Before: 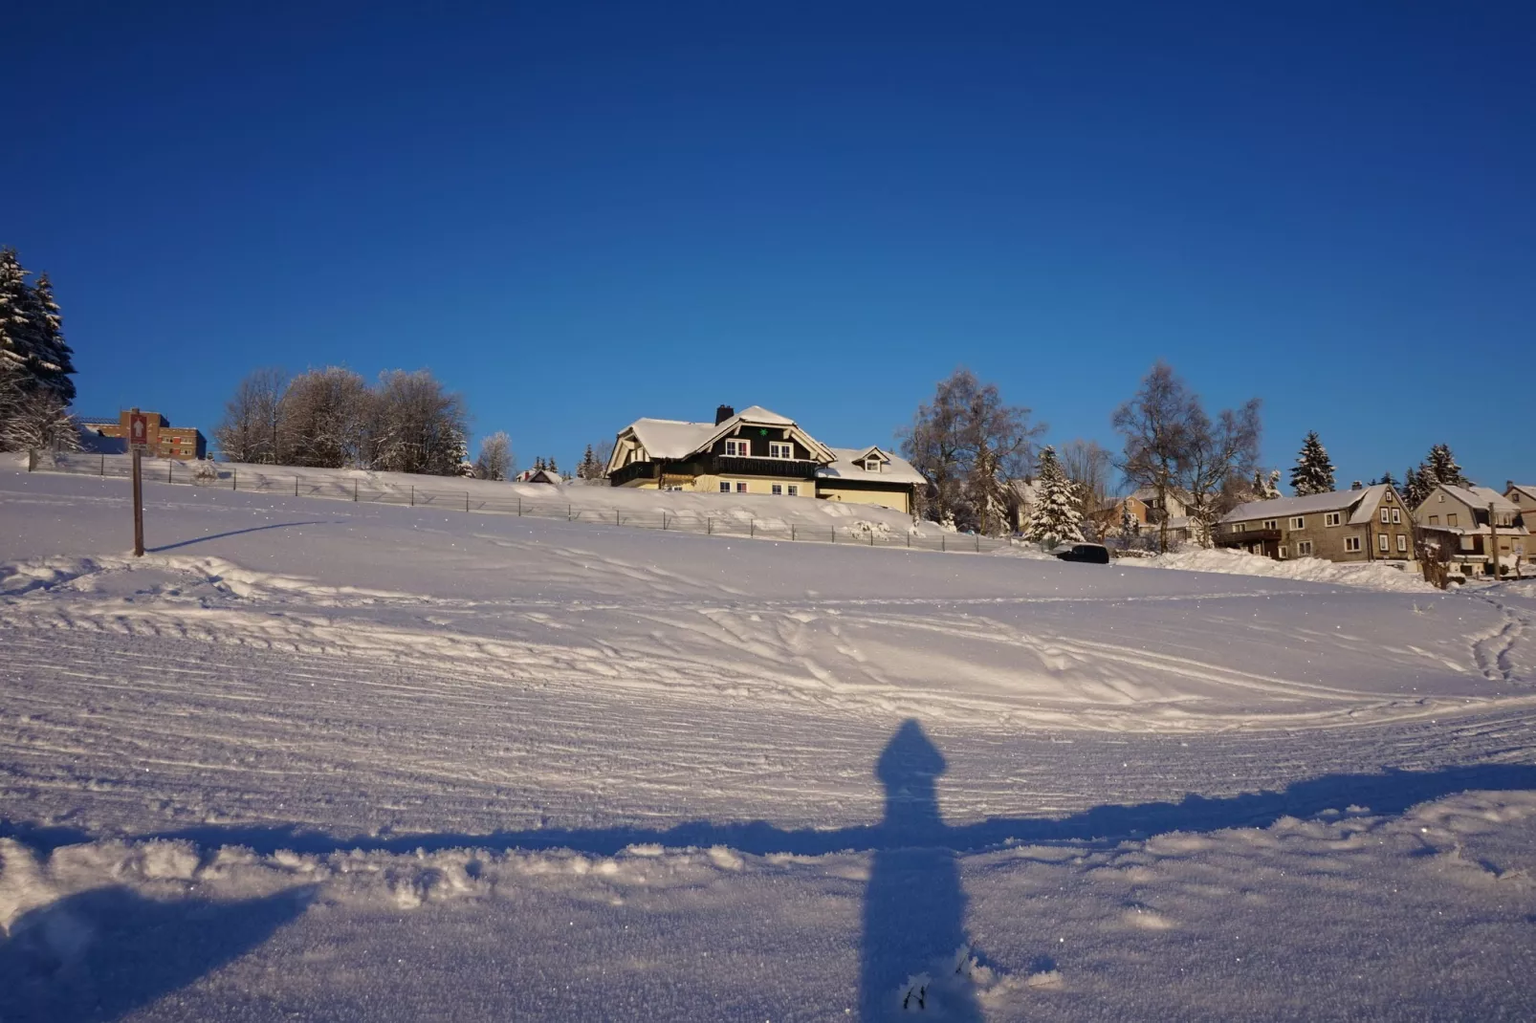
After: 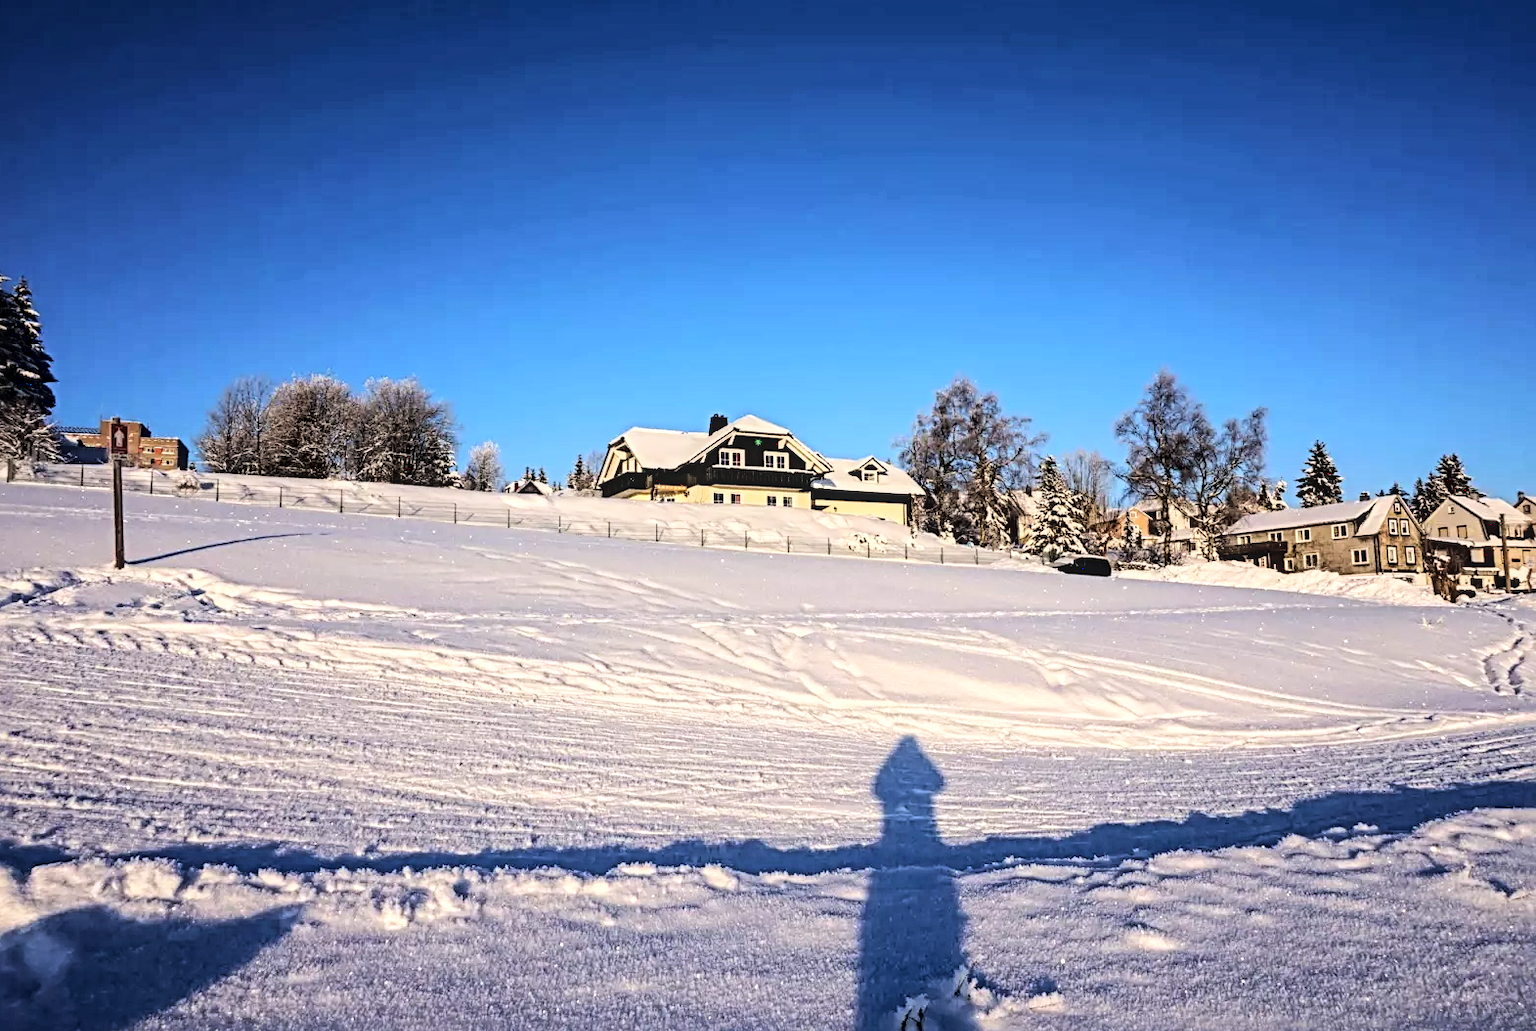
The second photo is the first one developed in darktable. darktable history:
crop and rotate: left 1.489%, right 0.664%, bottom 1.324%
sharpen: radius 4.868
local contrast: on, module defaults
base curve: curves: ch0 [(0, 0) (0, 0) (0.002, 0.001) (0.008, 0.003) (0.019, 0.011) (0.037, 0.037) (0.064, 0.11) (0.102, 0.232) (0.152, 0.379) (0.216, 0.524) (0.296, 0.665) (0.394, 0.789) (0.512, 0.881) (0.651, 0.945) (0.813, 0.986) (1, 1)], exposure shift 0.01
color correction: highlights b* 0.051
